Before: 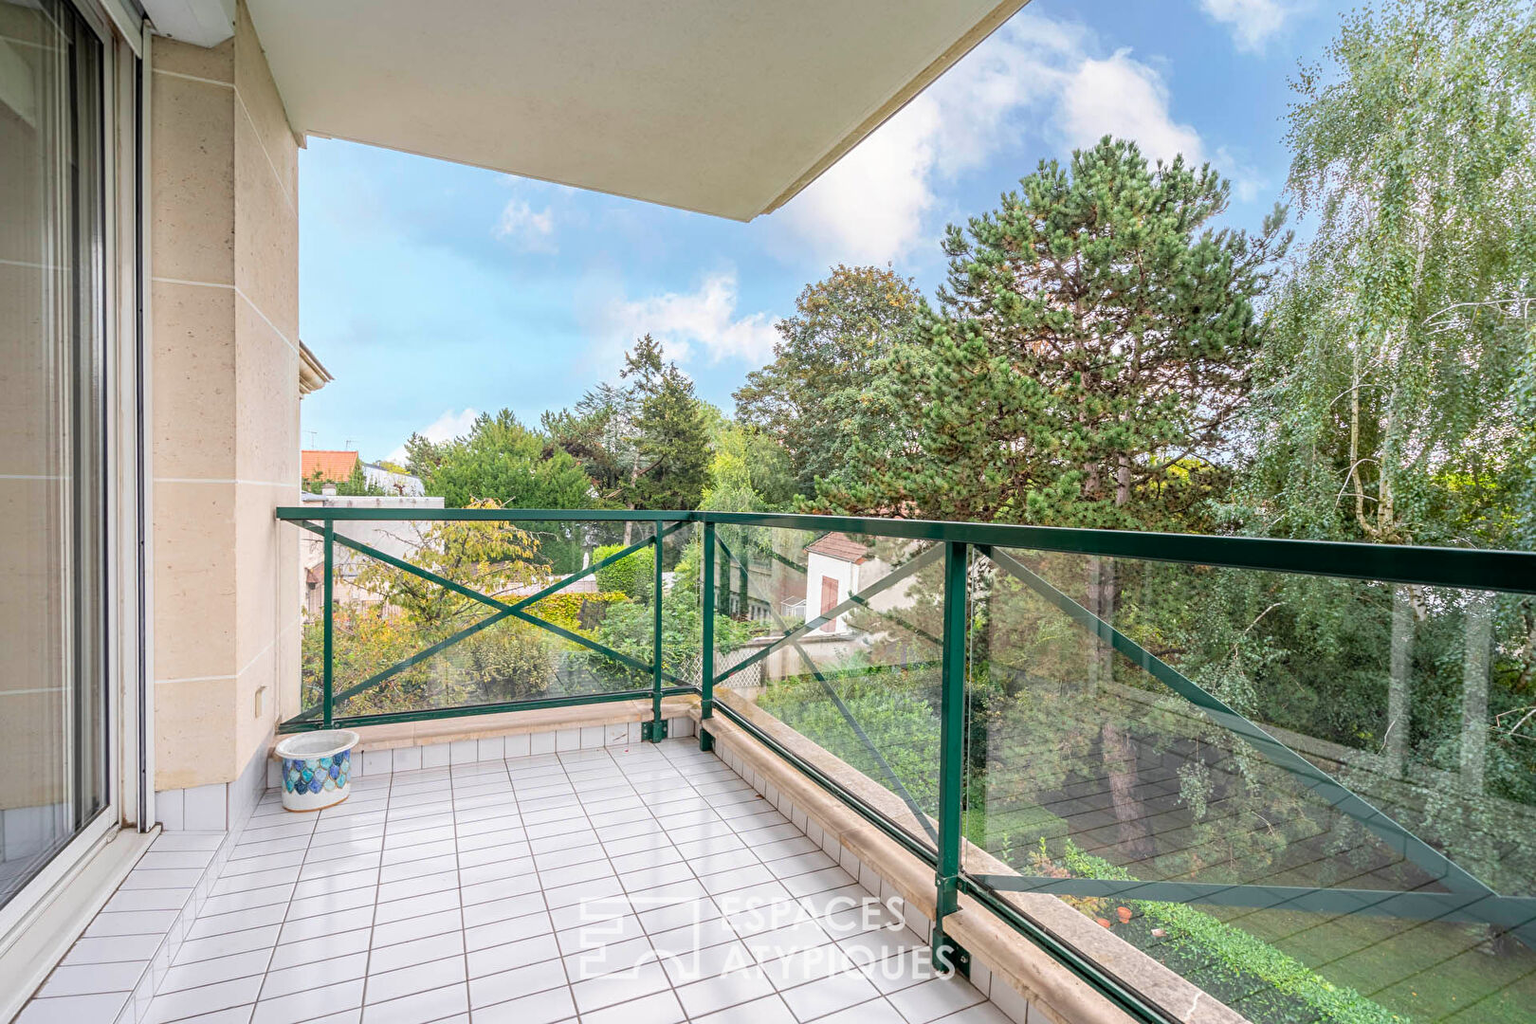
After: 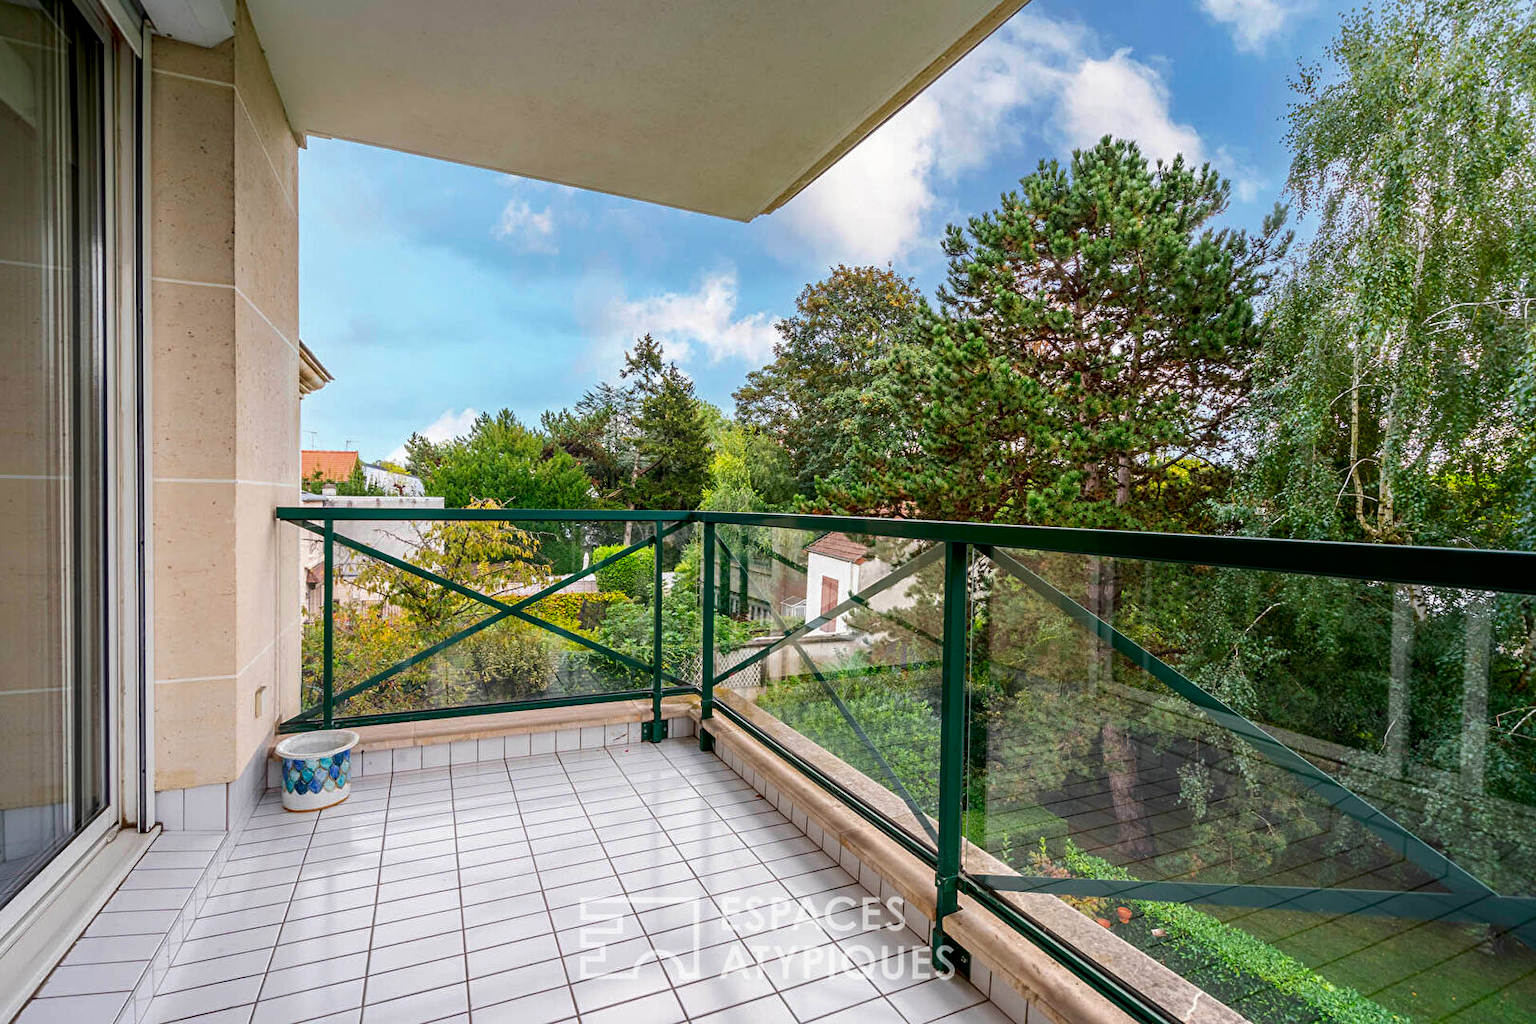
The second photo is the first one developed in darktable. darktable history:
contrast brightness saturation: brightness -0.251, saturation 0.195
exposure: black level correction 0.01, exposure 0.008 EV, compensate exposure bias true, compensate highlight preservation false
